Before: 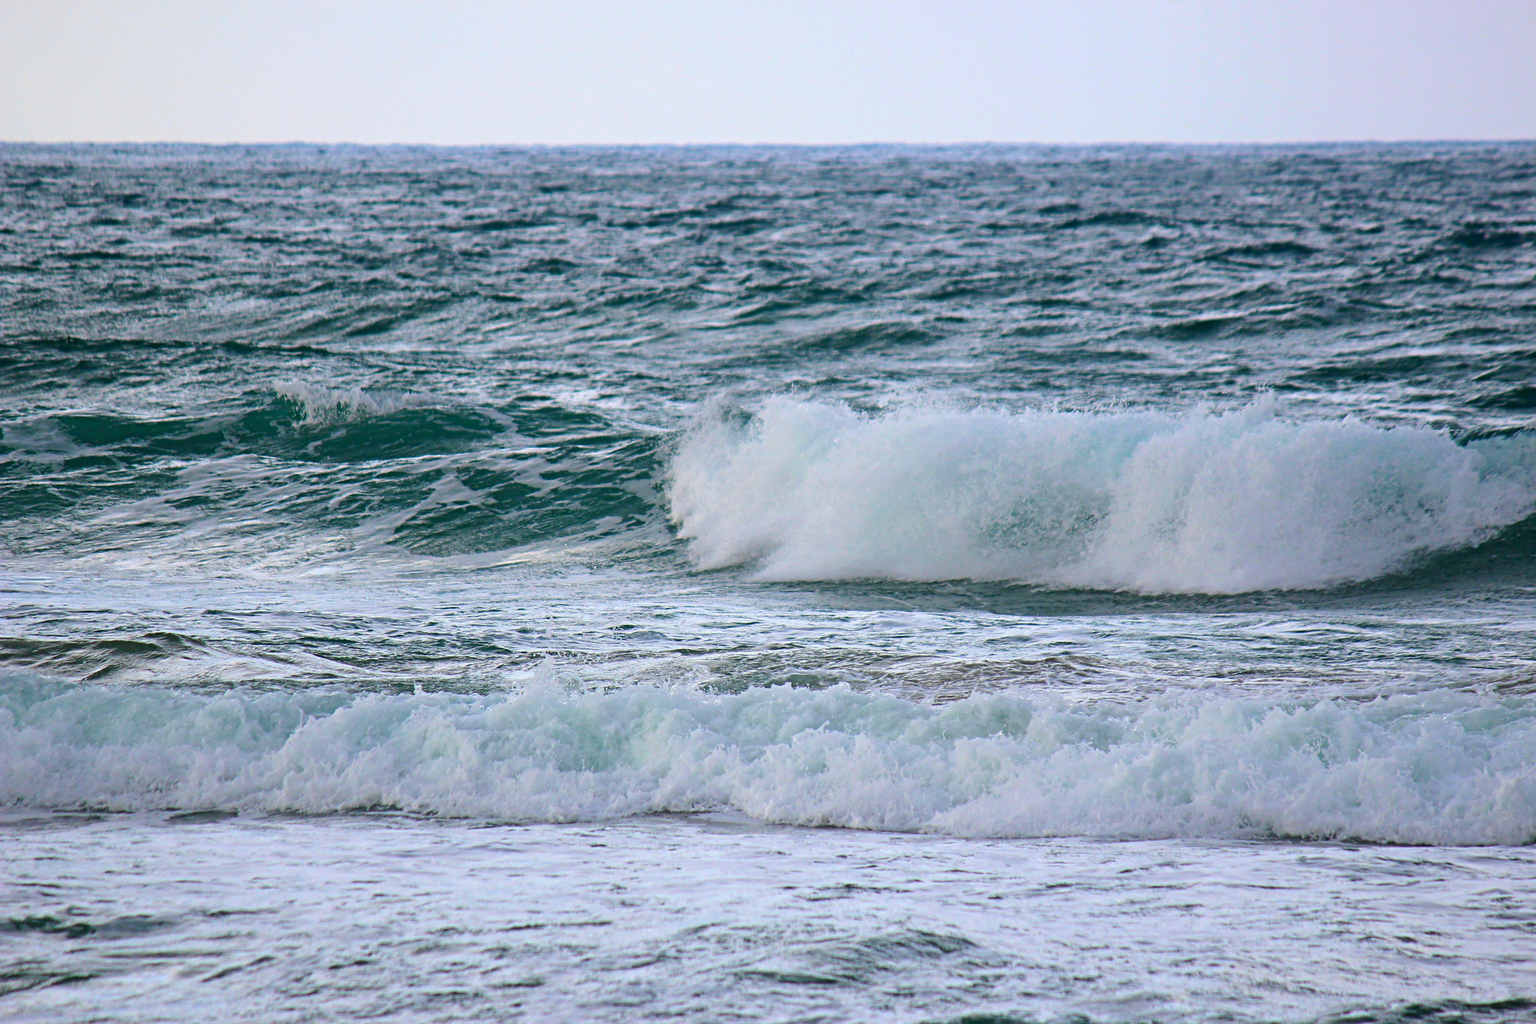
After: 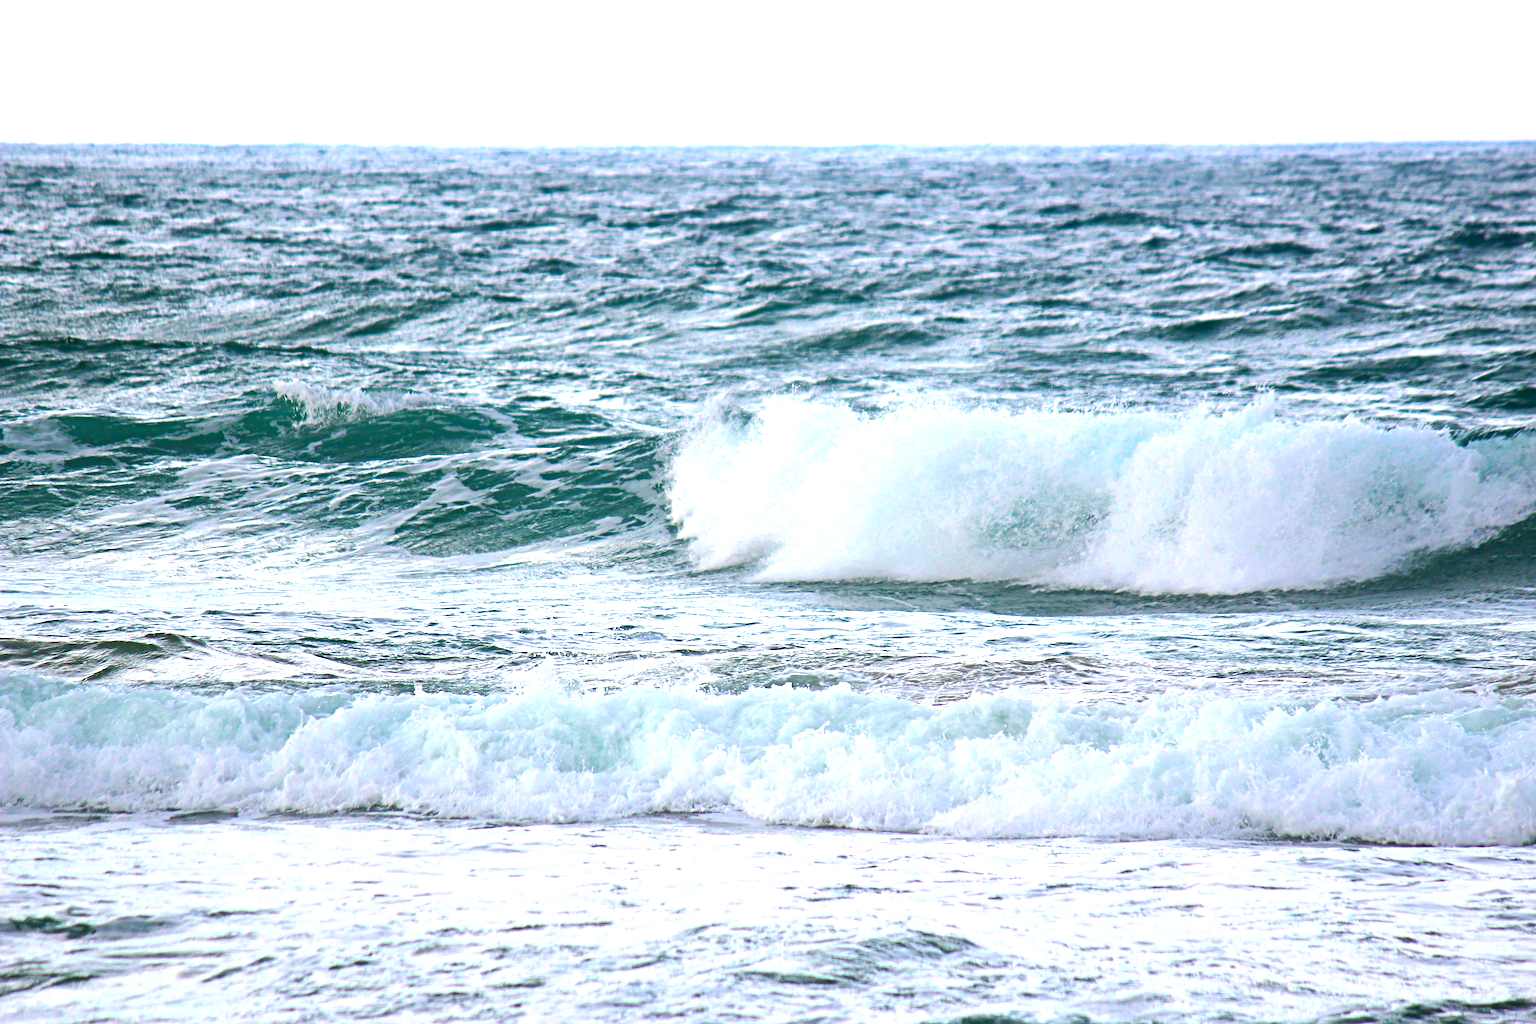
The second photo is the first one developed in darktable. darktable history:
exposure: exposure 1.001 EV, compensate highlight preservation false
color correction: highlights b* -0.035
